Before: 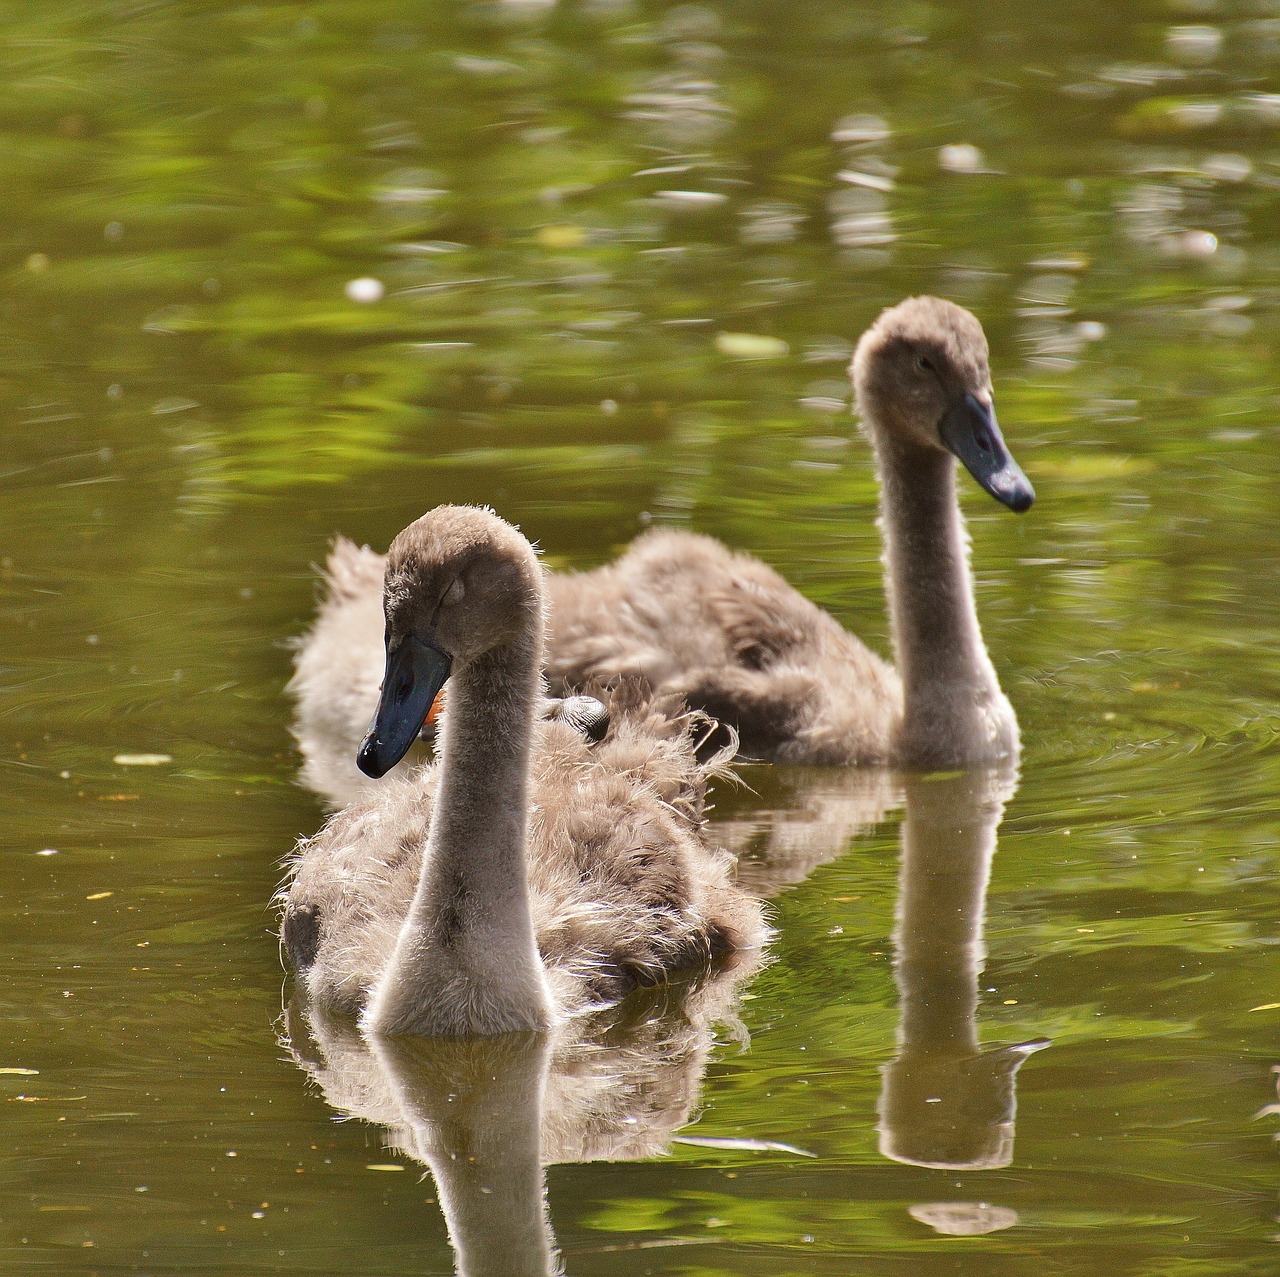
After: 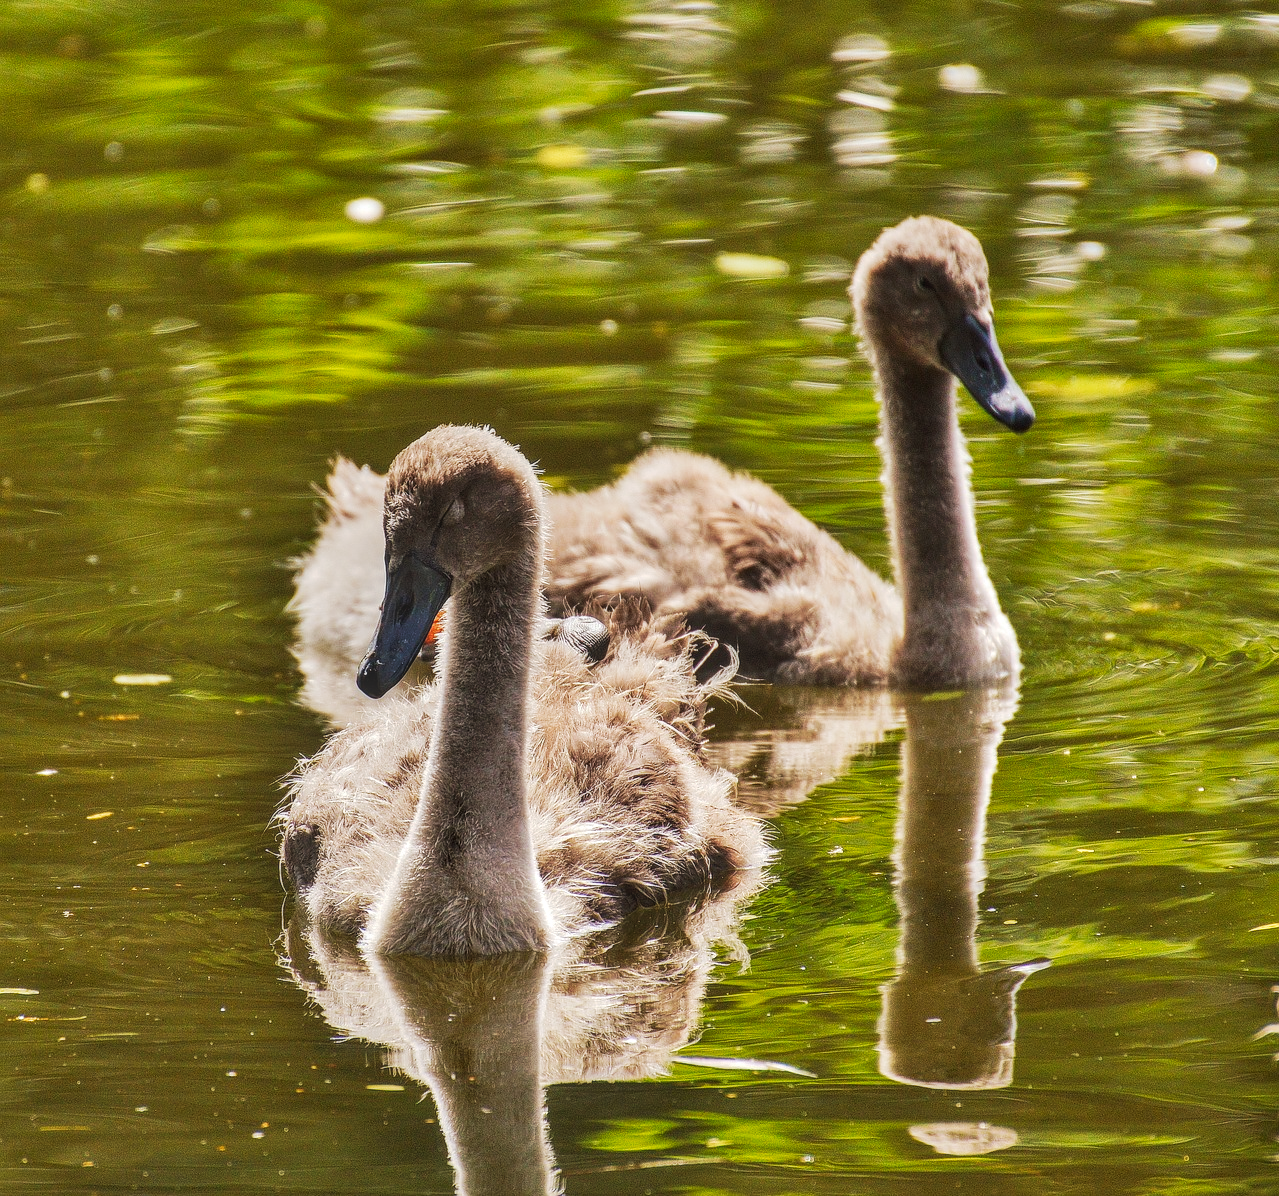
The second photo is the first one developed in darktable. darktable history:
crop and rotate: top 6.32%
tone curve: curves: ch0 [(0, 0) (0.003, 0.023) (0.011, 0.024) (0.025, 0.026) (0.044, 0.035) (0.069, 0.05) (0.1, 0.071) (0.136, 0.098) (0.177, 0.135) (0.224, 0.172) (0.277, 0.227) (0.335, 0.296) (0.399, 0.372) (0.468, 0.462) (0.543, 0.58) (0.623, 0.697) (0.709, 0.789) (0.801, 0.86) (0.898, 0.918) (1, 1)], preserve colors none
local contrast: highlights 2%, shadows 6%, detail 133%
